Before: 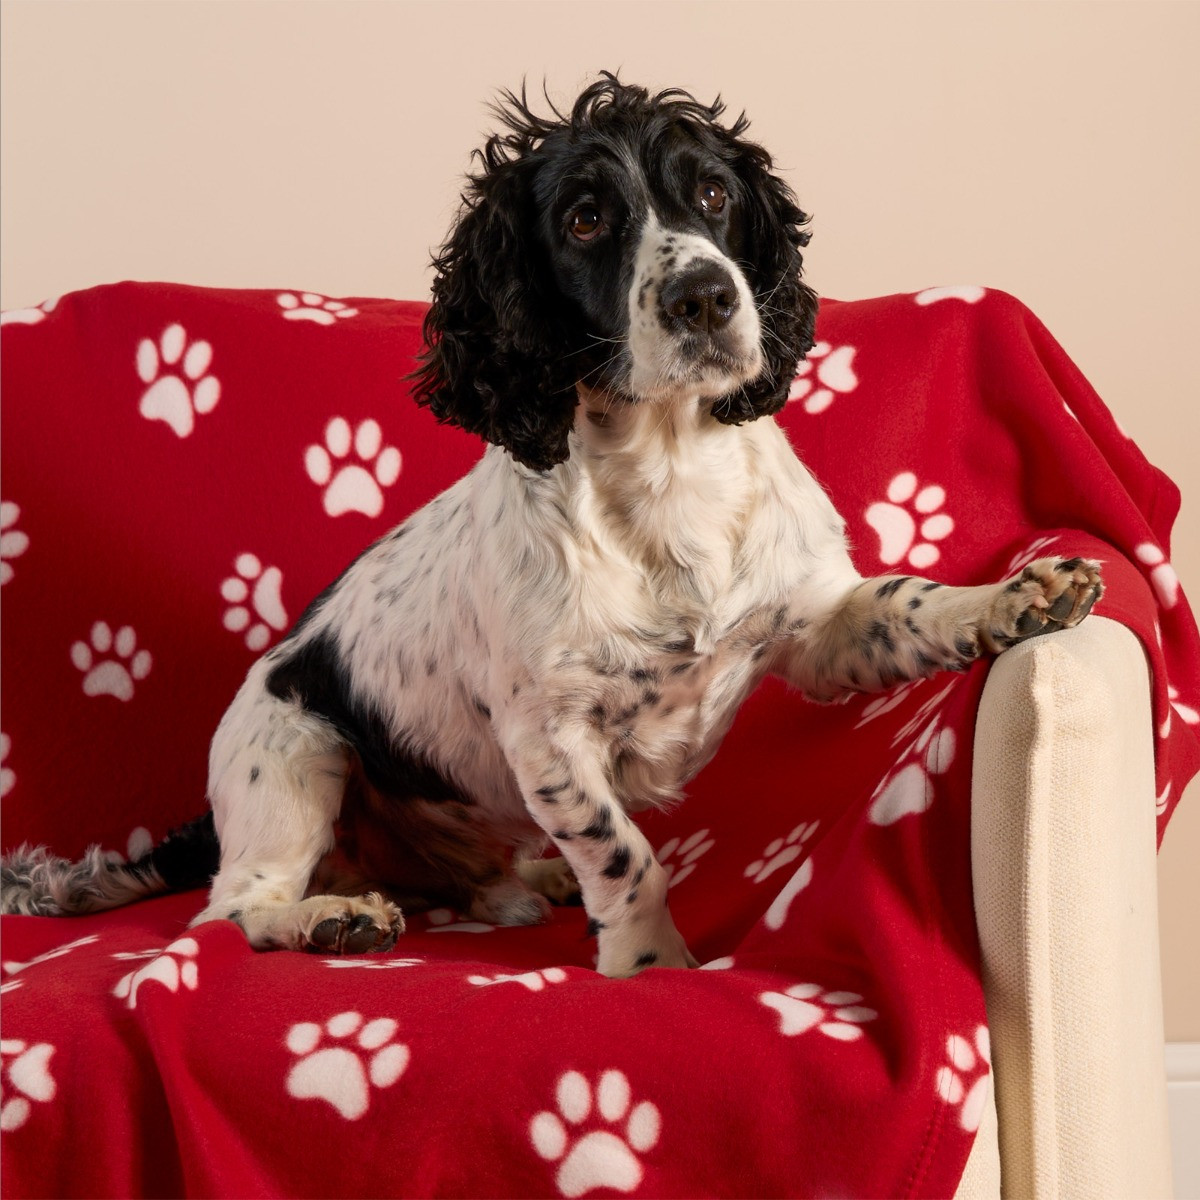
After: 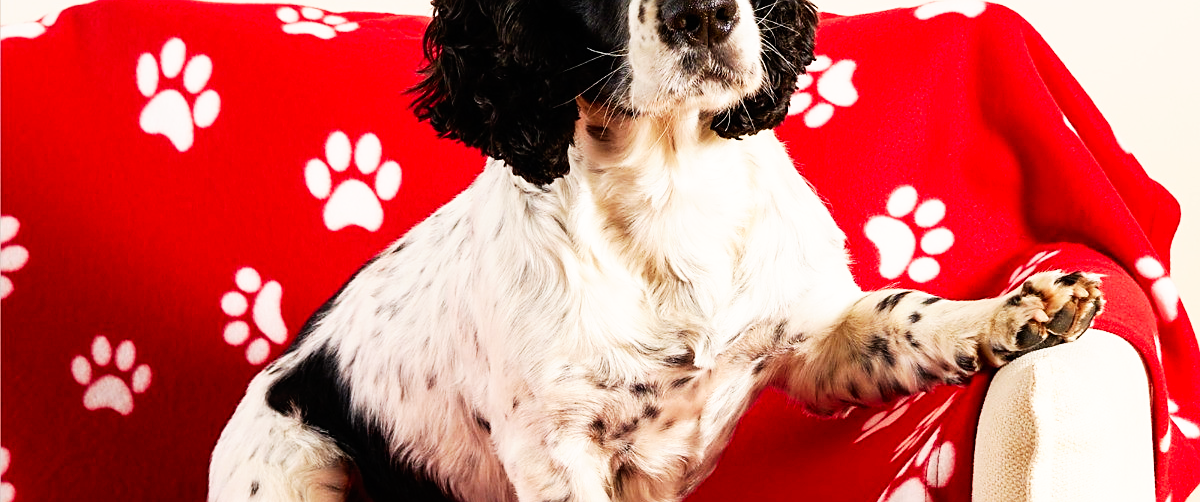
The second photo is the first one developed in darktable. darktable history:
crop and rotate: top 23.84%, bottom 34.294%
base curve: curves: ch0 [(0, 0) (0.007, 0.004) (0.027, 0.03) (0.046, 0.07) (0.207, 0.54) (0.442, 0.872) (0.673, 0.972) (1, 1)], preserve colors none
sharpen: on, module defaults
